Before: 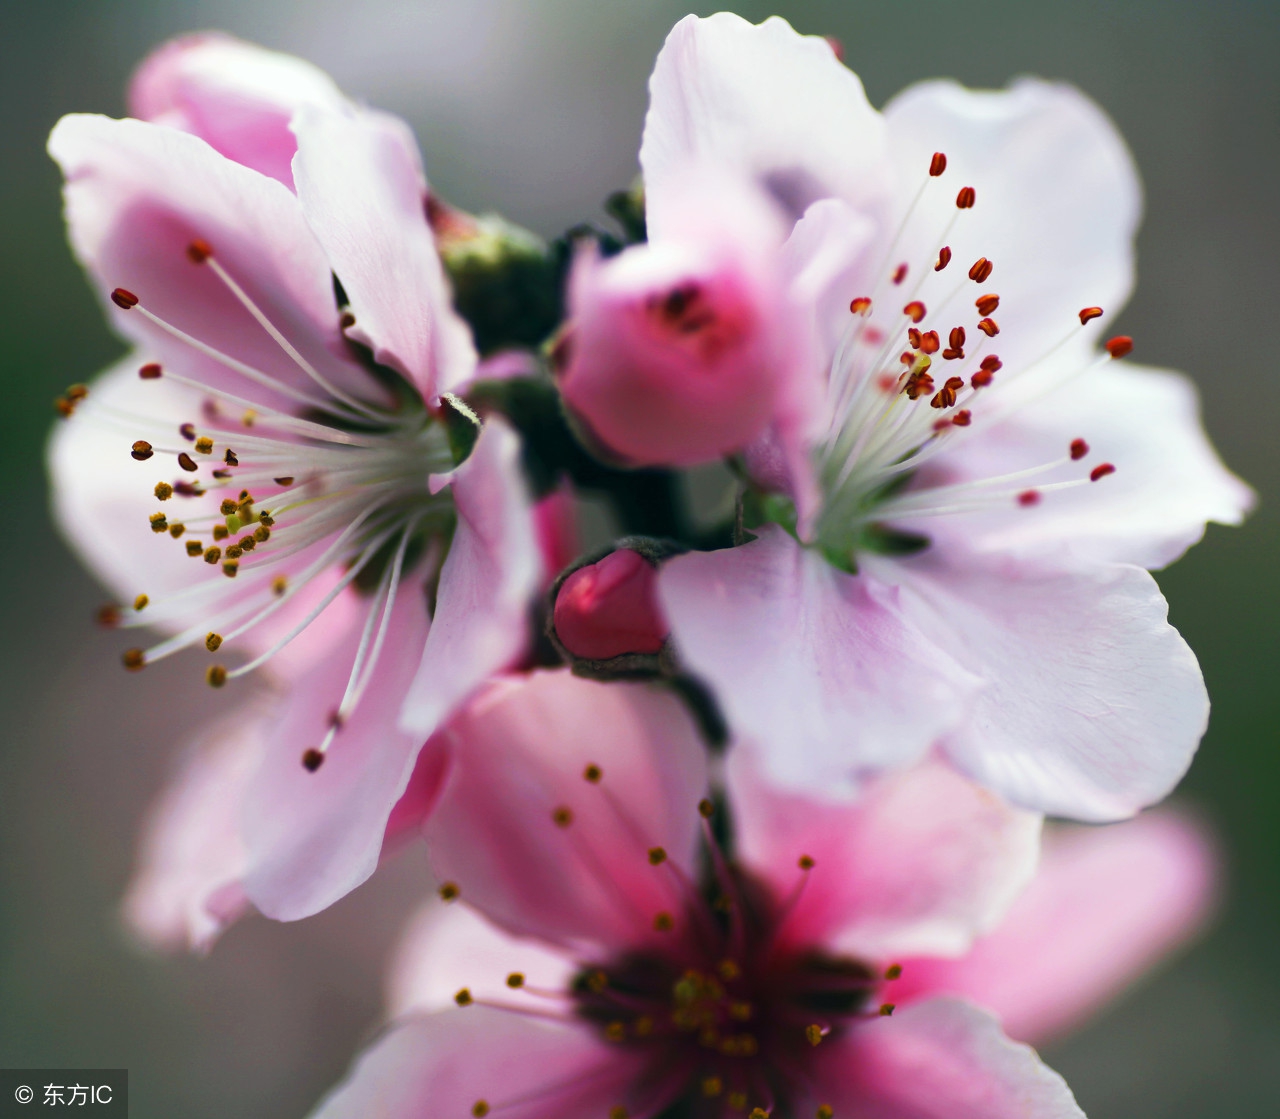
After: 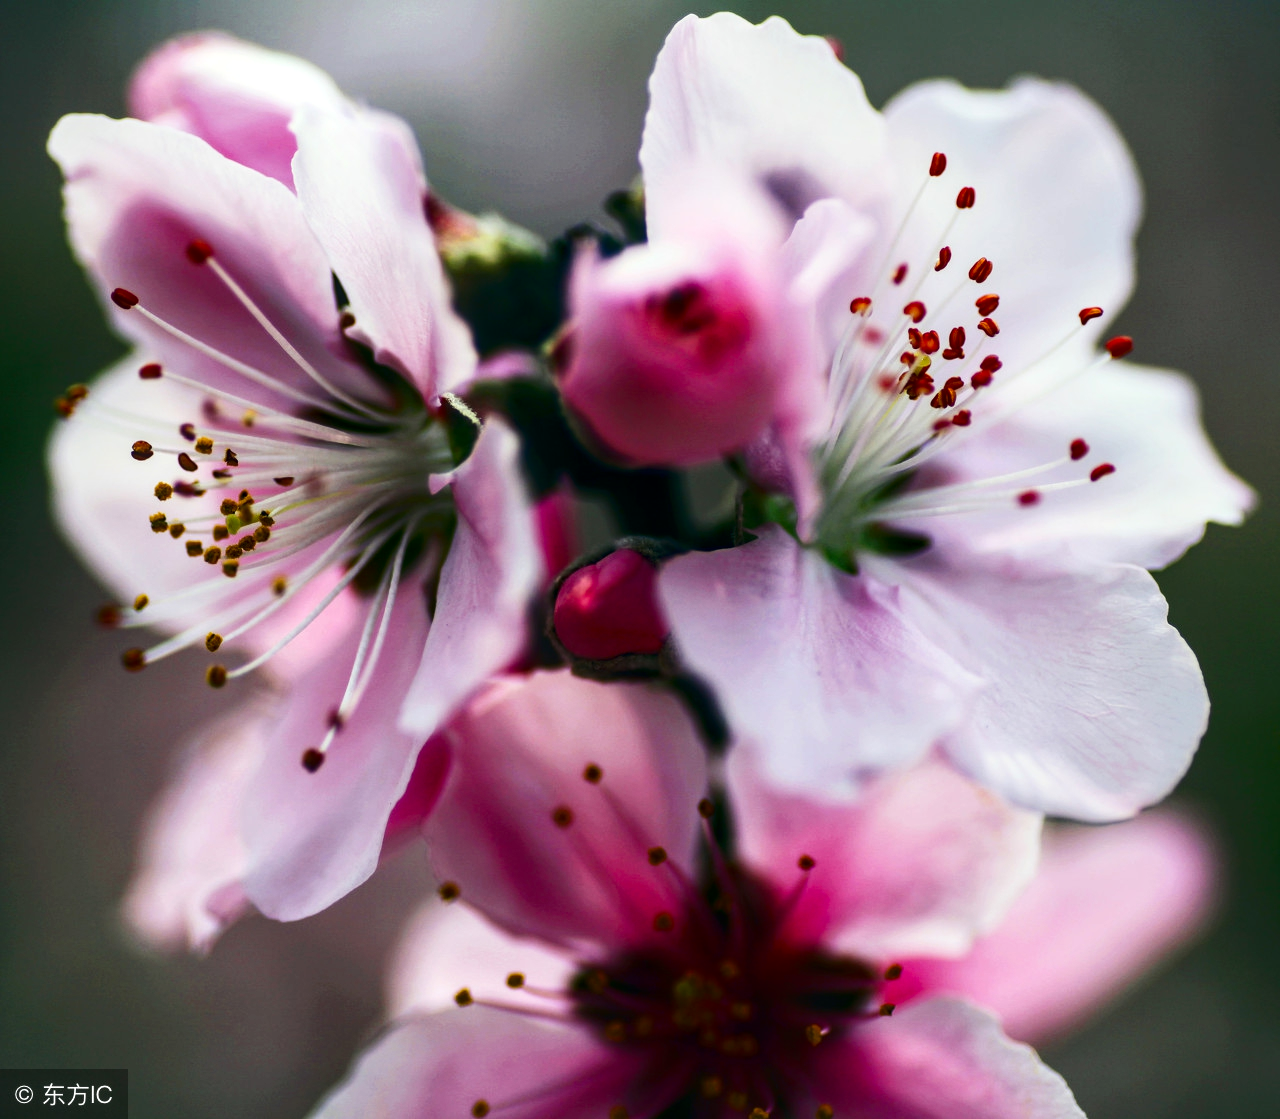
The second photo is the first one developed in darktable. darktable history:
local contrast: on, module defaults
sharpen: radius 5.337, amount 0.314, threshold 26.042
contrast brightness saturation: contrast 0.196, brightness -0.11, saturation 0.096
